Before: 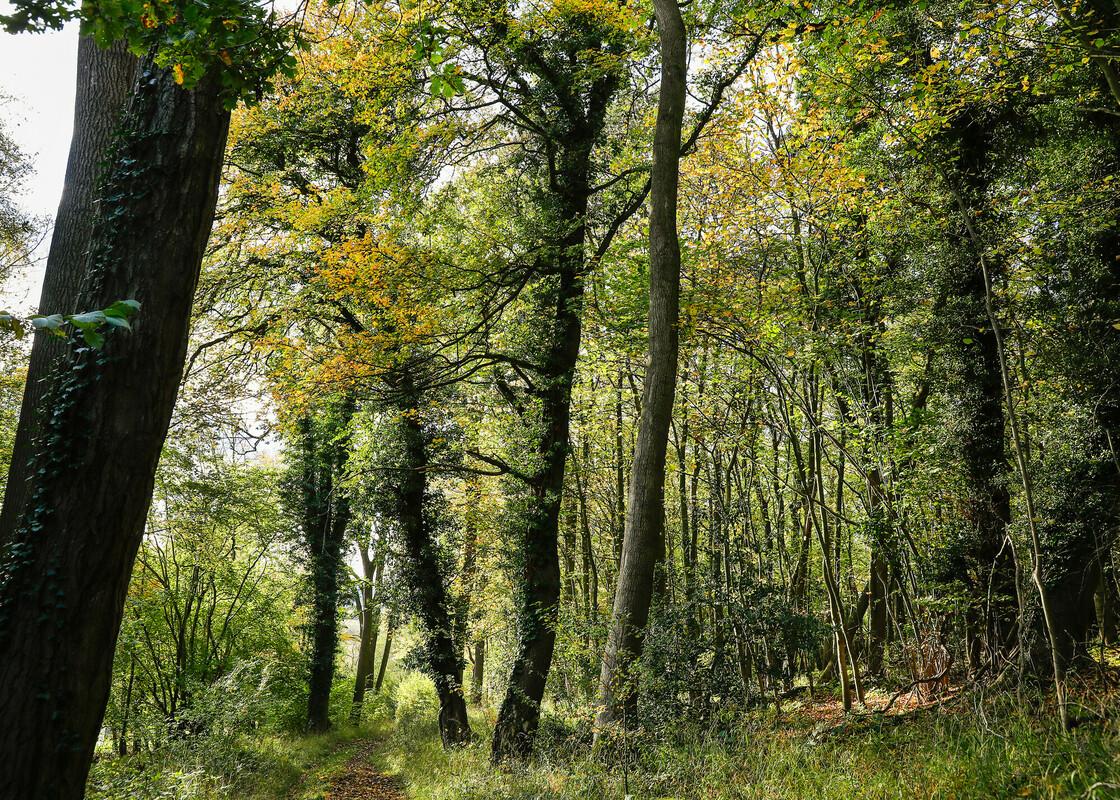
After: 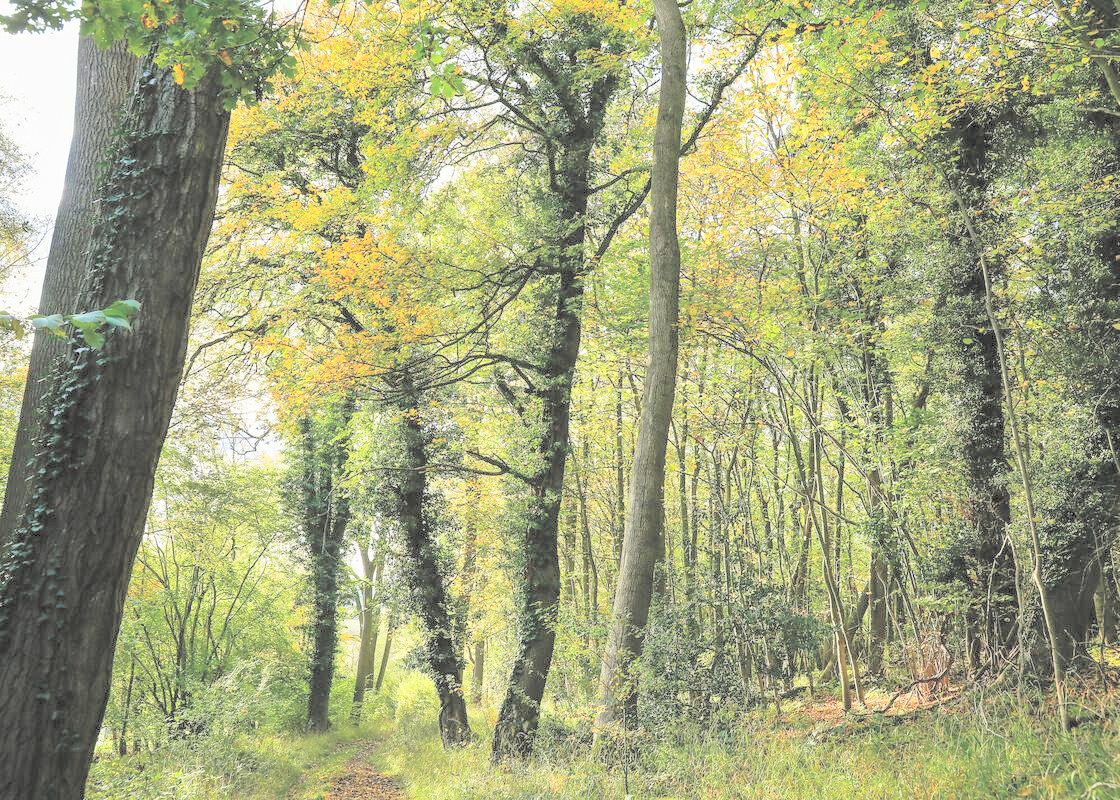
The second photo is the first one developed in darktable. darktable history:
contrast brightness saturation: brightness 0.992
